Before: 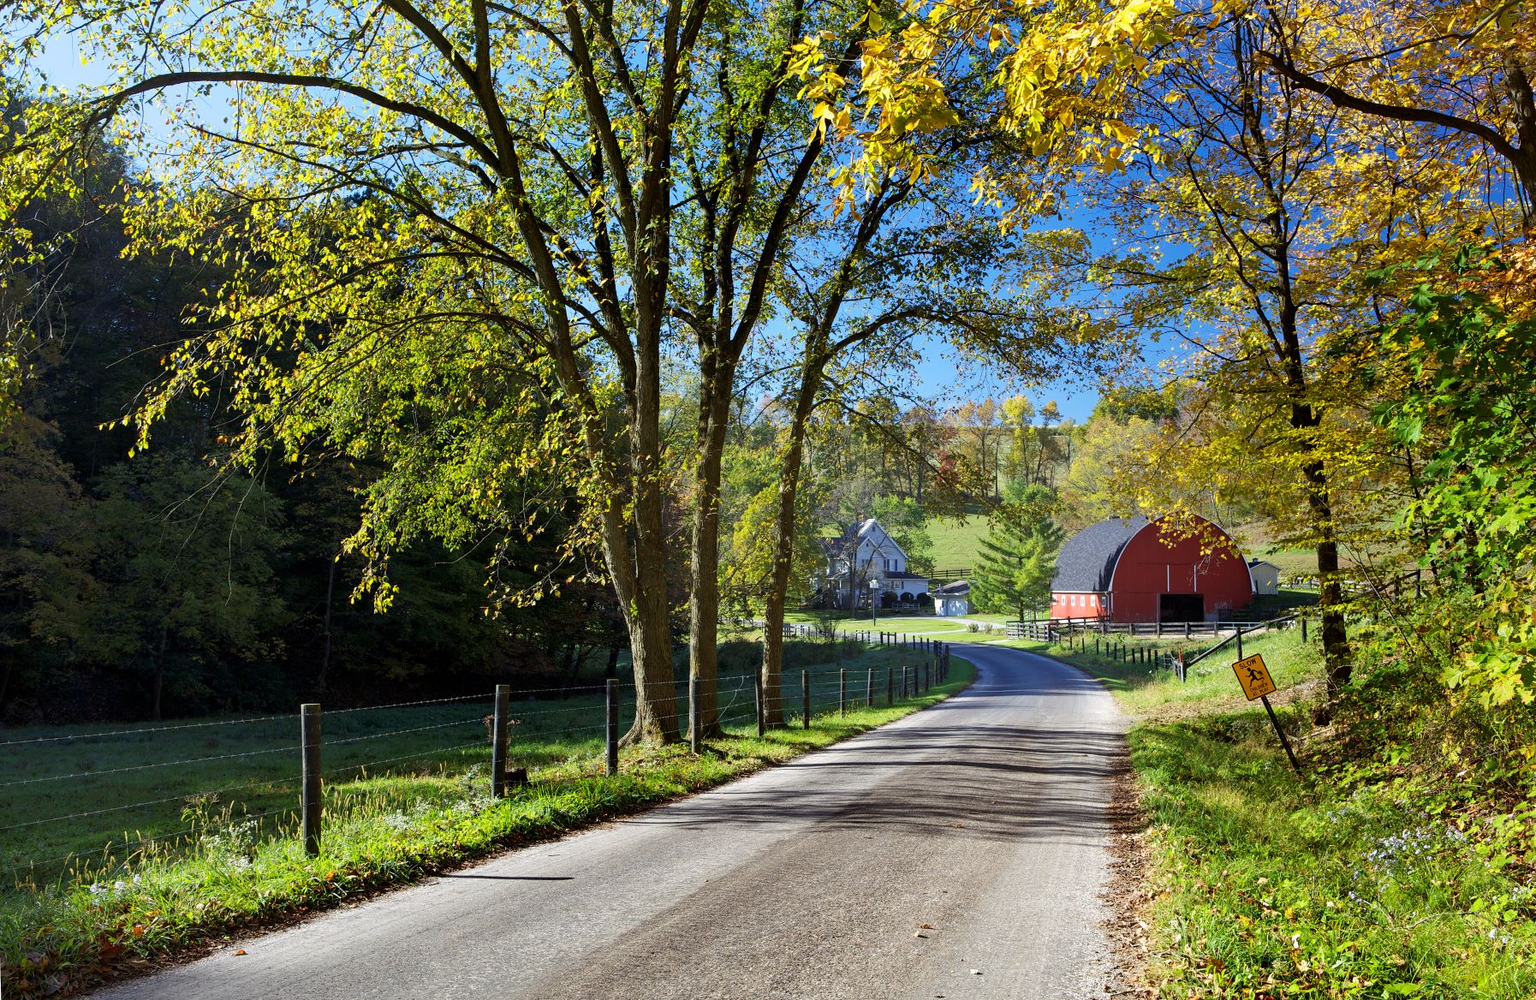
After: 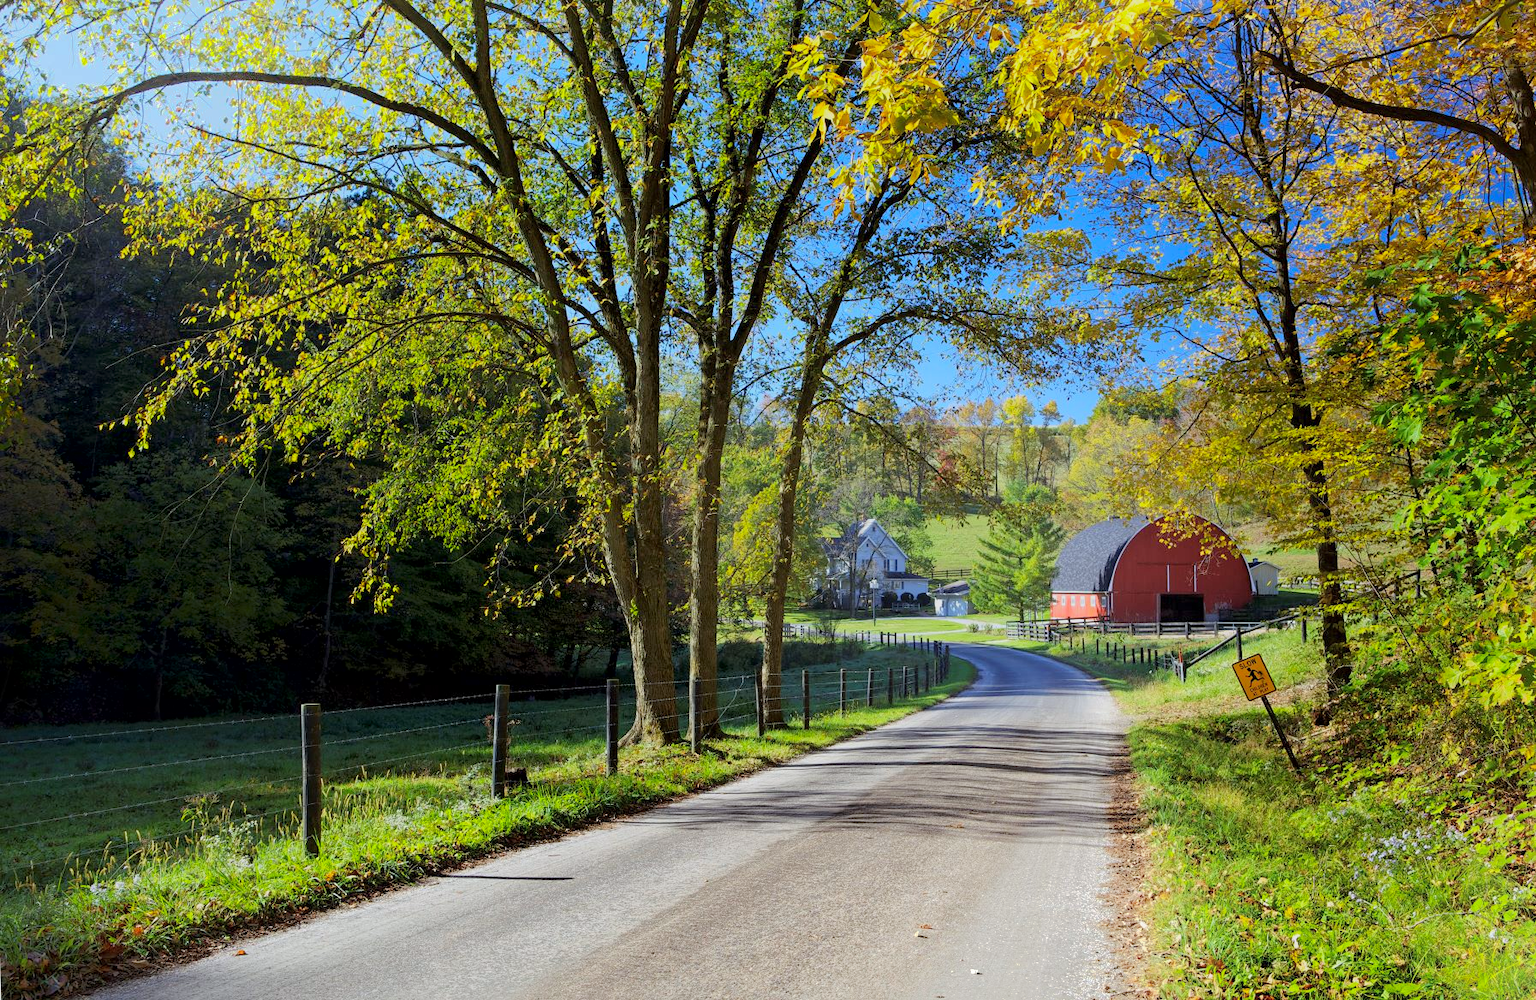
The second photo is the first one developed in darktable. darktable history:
white balance: red 0.986, blue 1.01
global tonemap: drago (1, 100), detail 1
shadows and highlights: shadows -54.3, highlights 86.09, soften with gaussian
exposure: exposure 0.485 EV, compensate highlight preservation false
